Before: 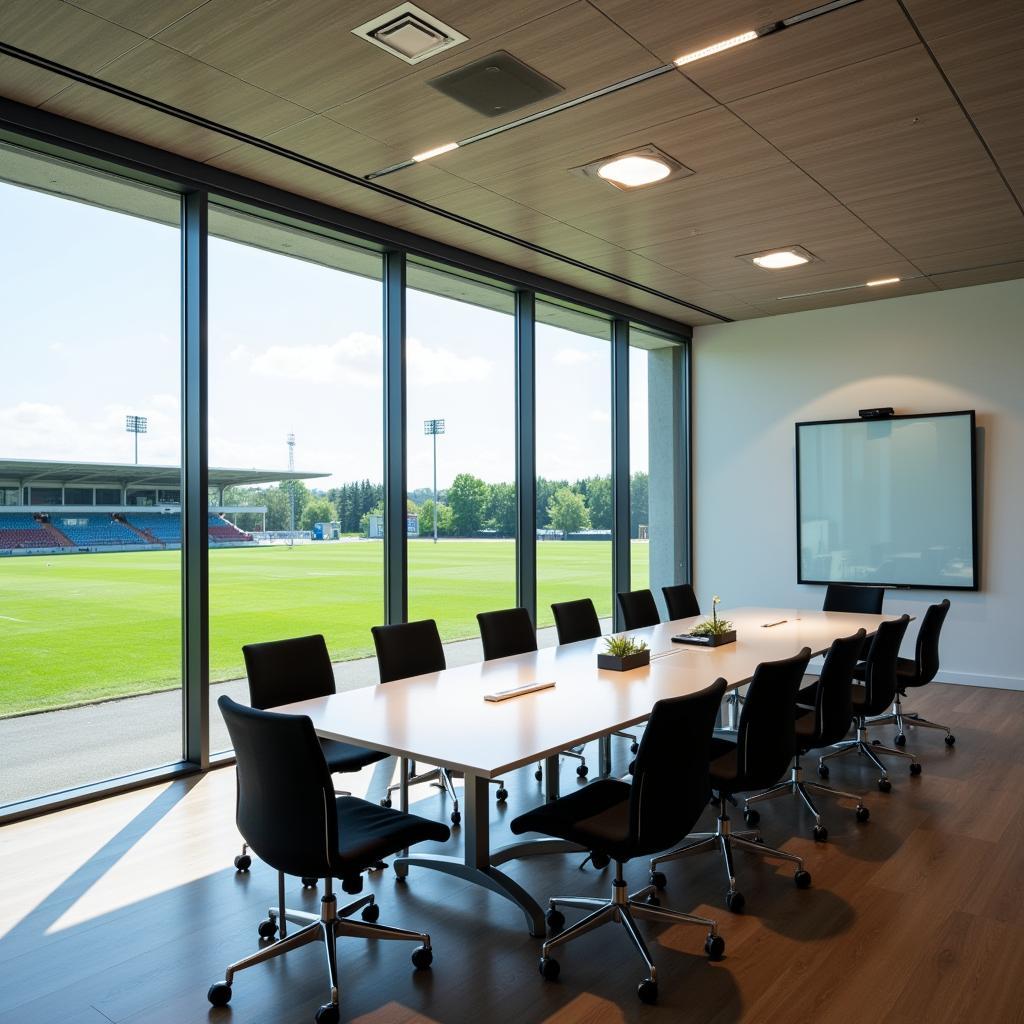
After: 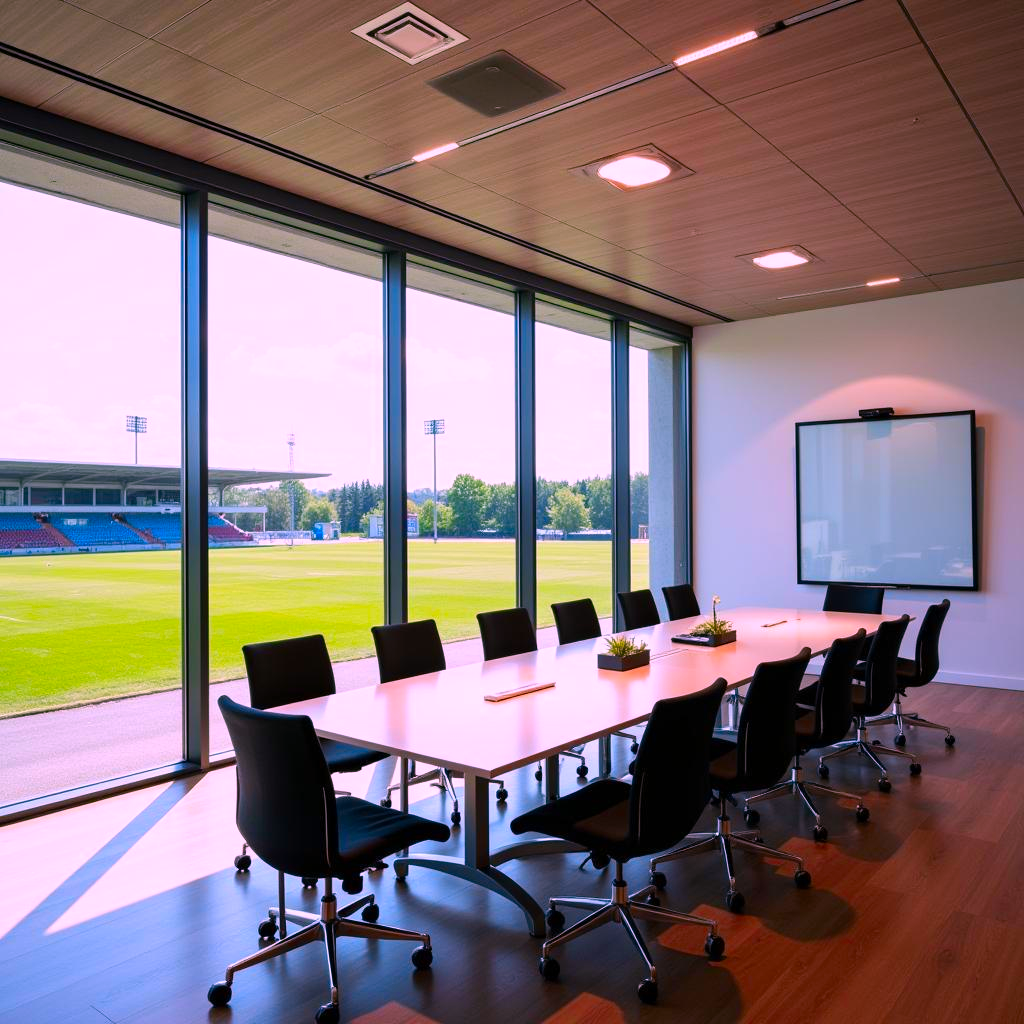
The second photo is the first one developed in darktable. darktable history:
color correction: highlights a* 19.03, highlights b* -11.8, saturation 1.63
